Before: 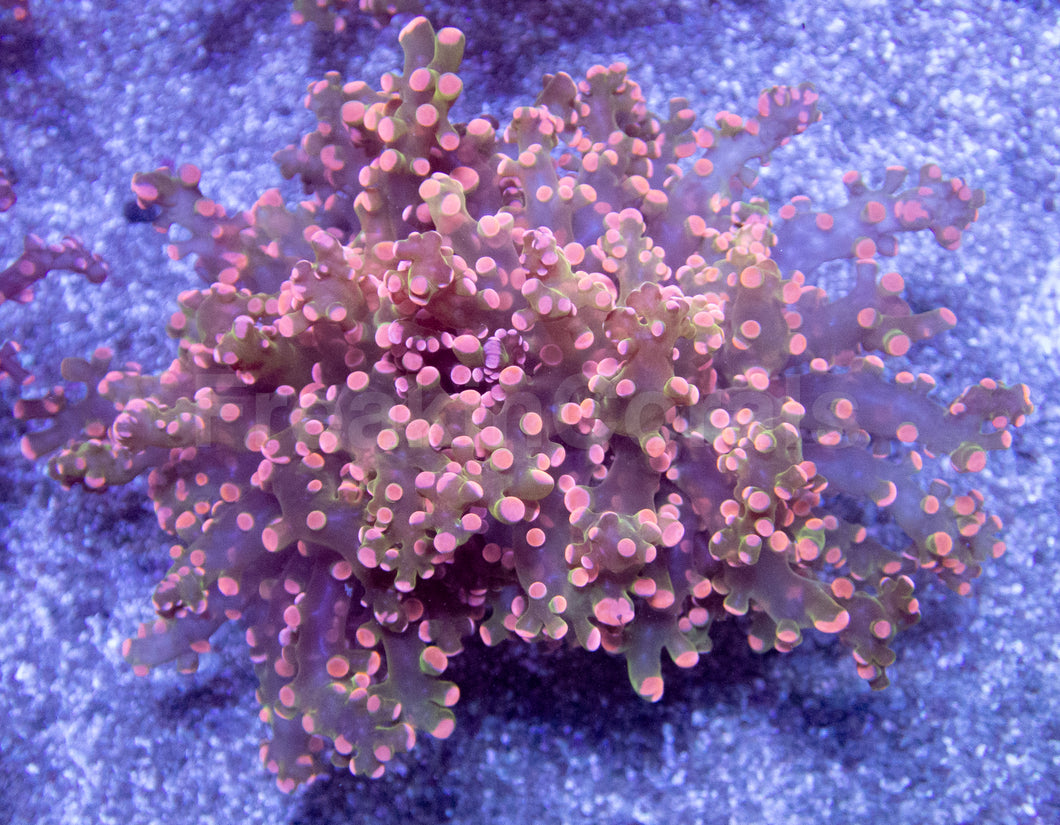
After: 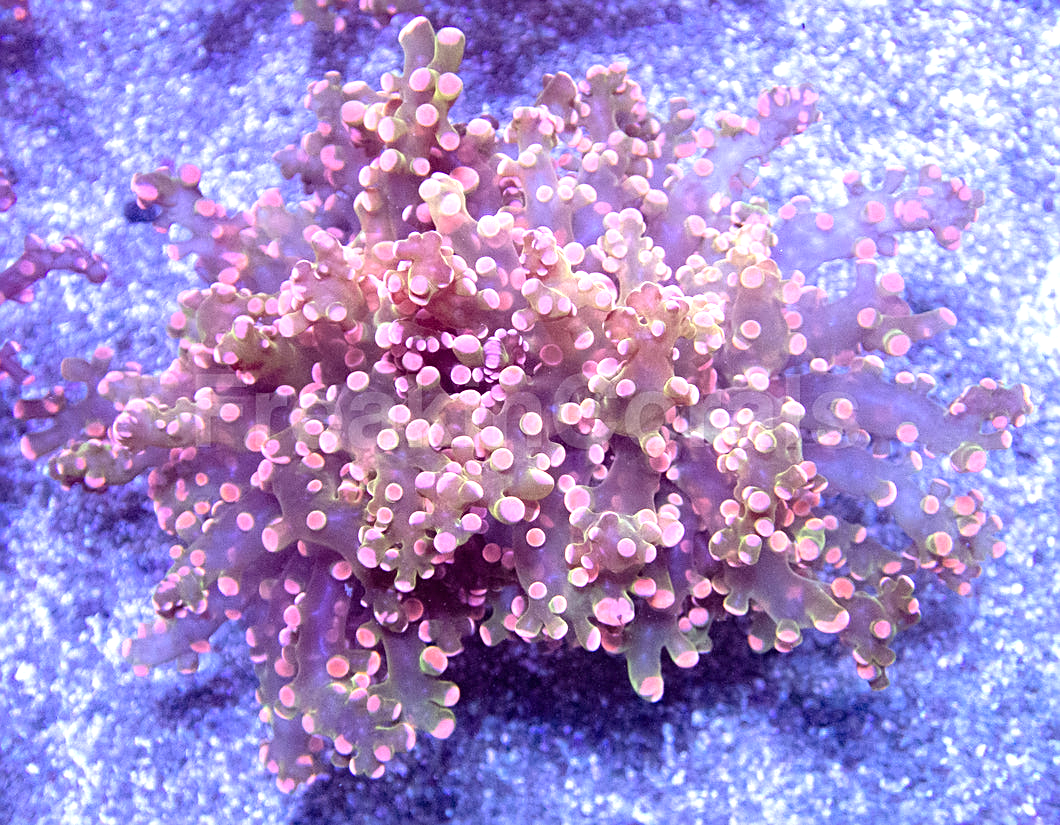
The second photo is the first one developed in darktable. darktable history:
sharpen: on, module defaults
exposure: black level correction 0, exposure 0.877 EV, compensate exposure bias true, compensate highlight preservation false
